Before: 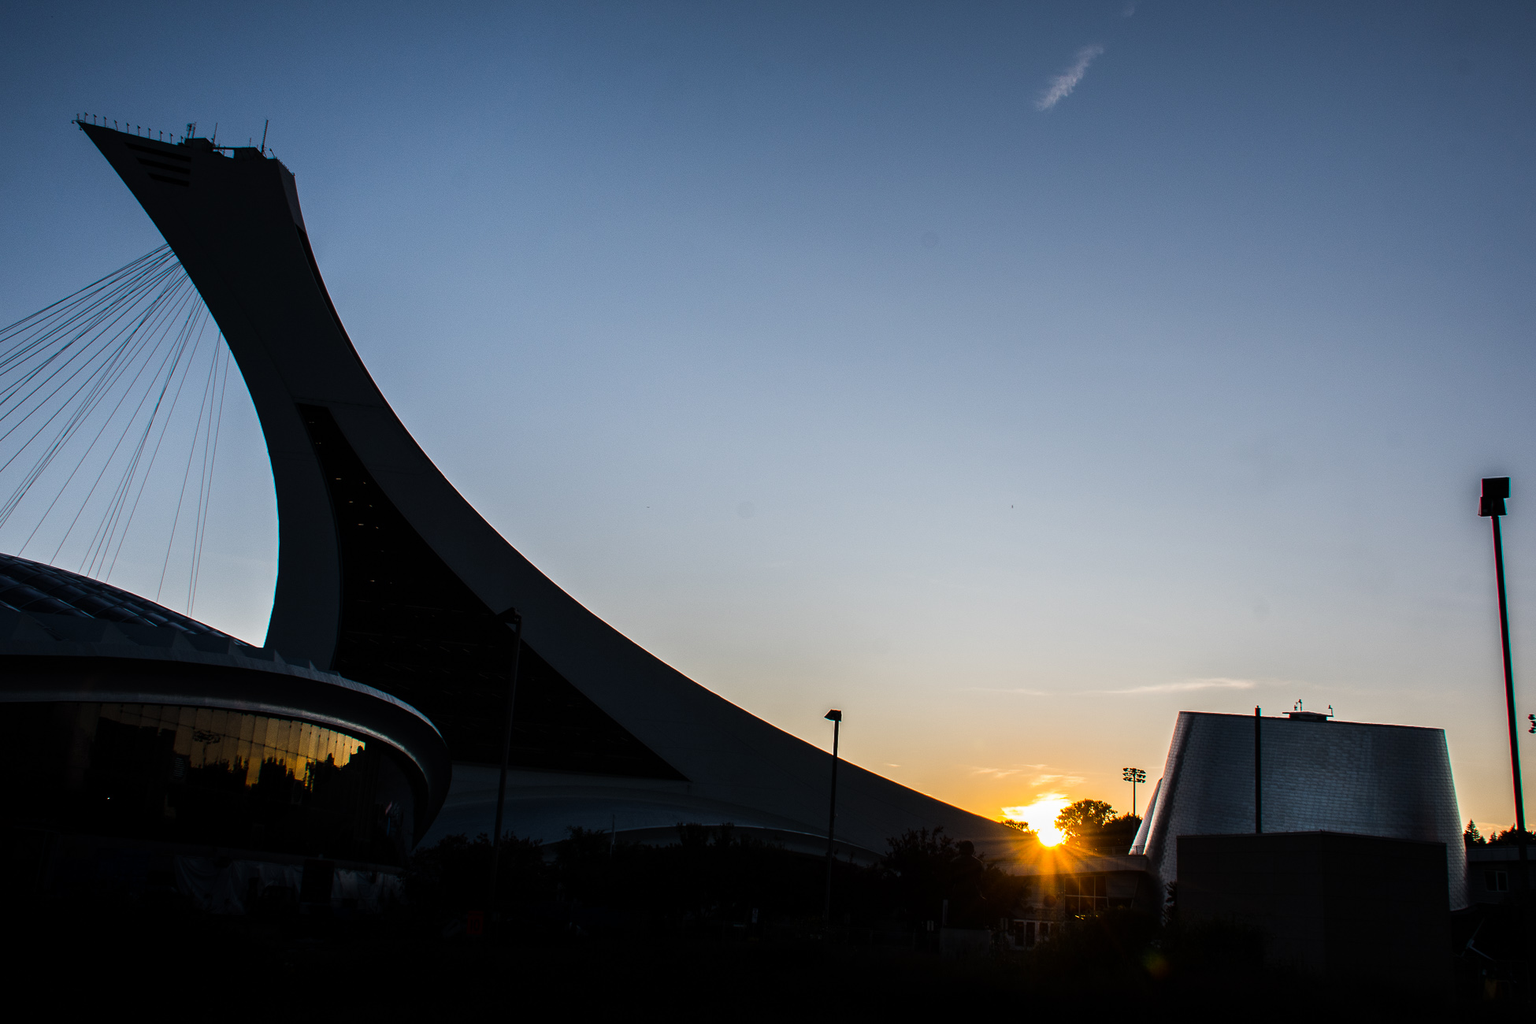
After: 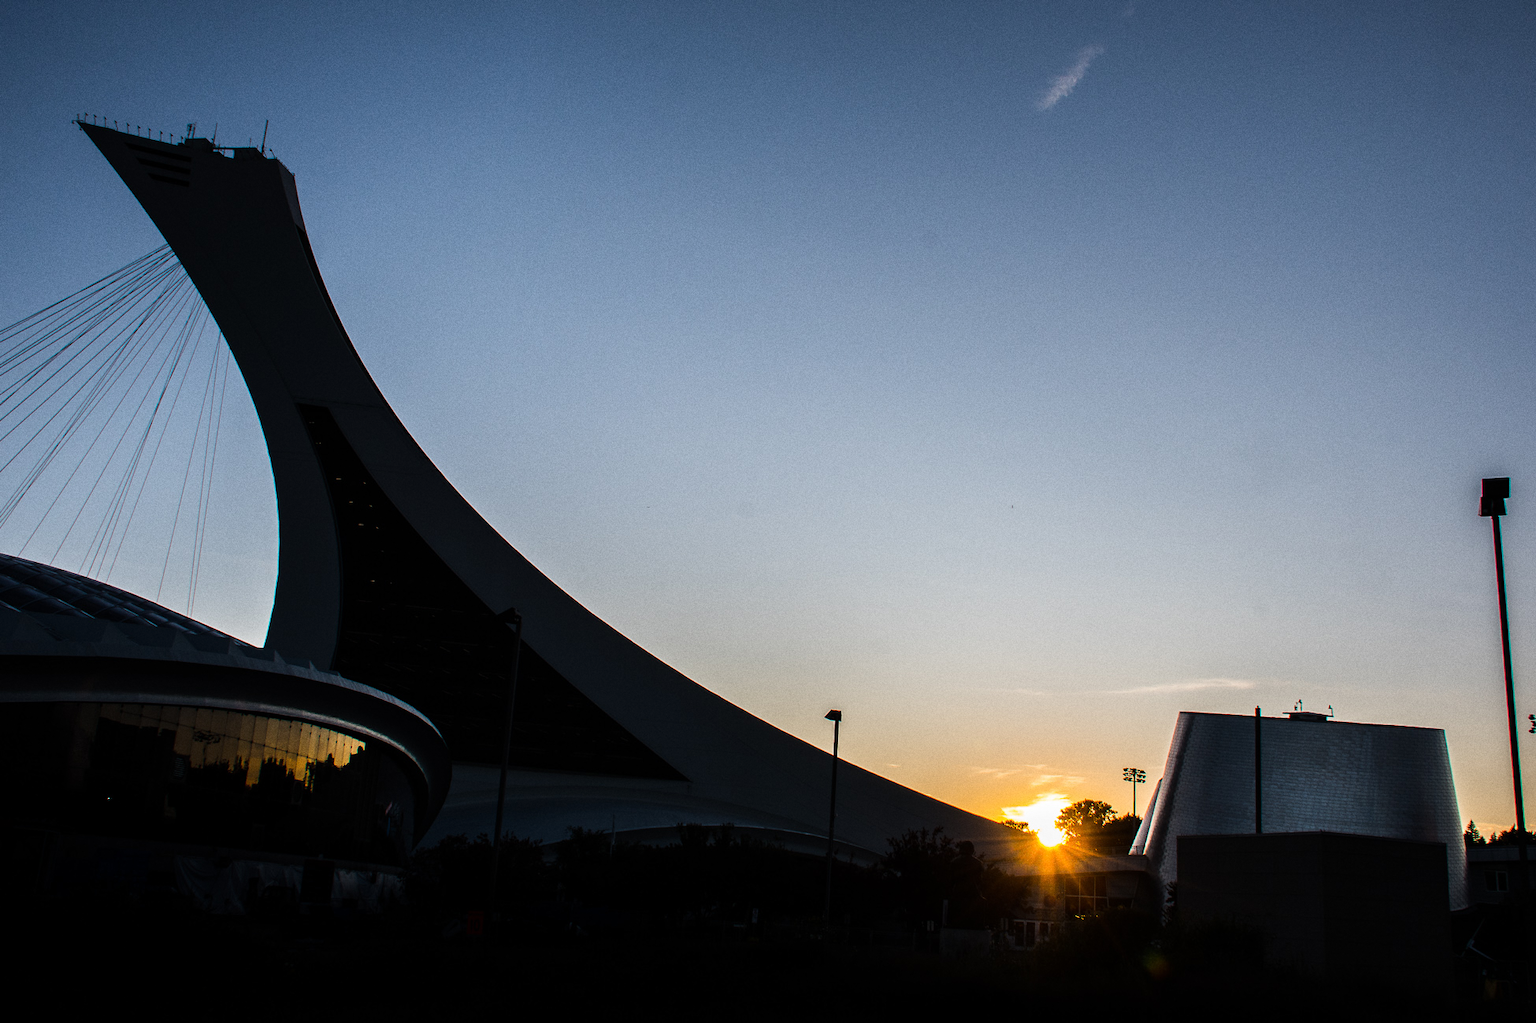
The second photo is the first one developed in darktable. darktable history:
grain: coarseness 7.08 ISO, strength 21.67%, mid-tones bias 59.58%
crop: bottom 0.071%
